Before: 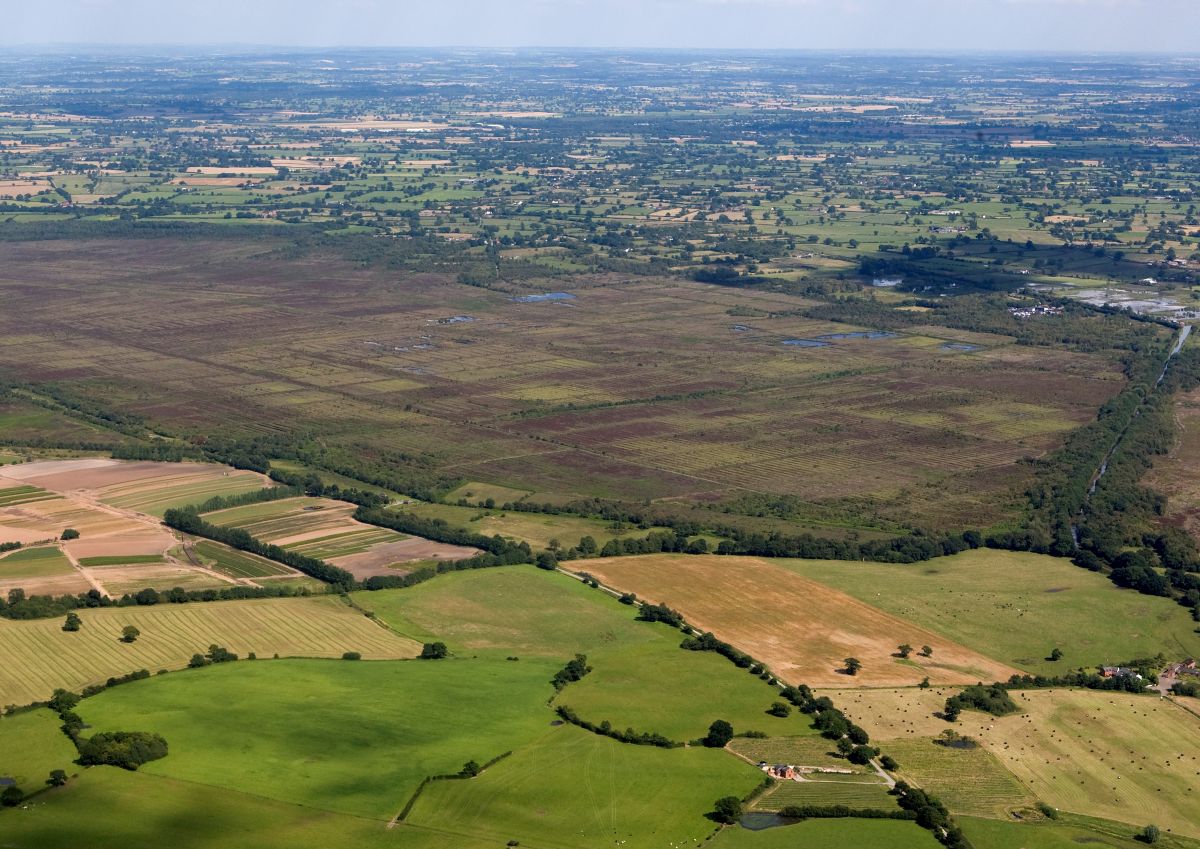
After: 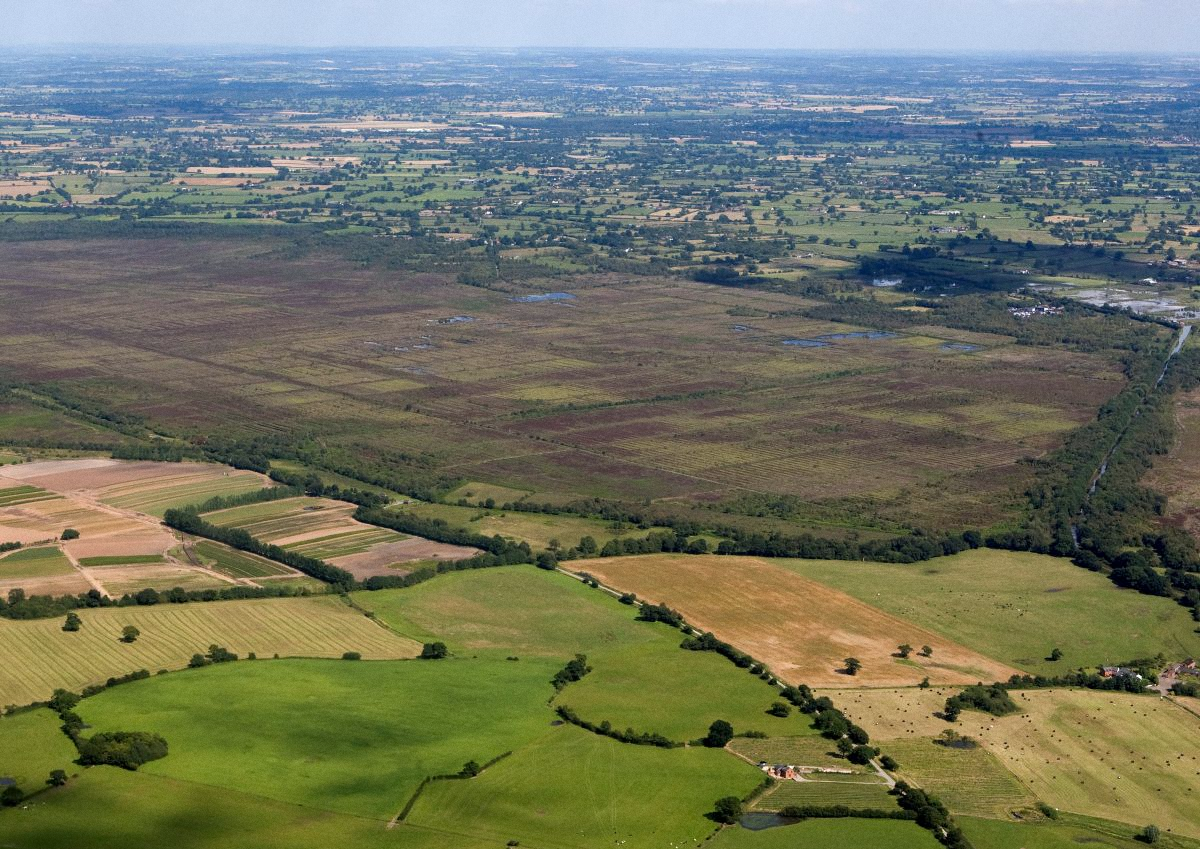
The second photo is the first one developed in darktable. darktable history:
grain: coarseness 0.09 ISO, strength 16.61%
white balance: red 0.986, blue 1.01
